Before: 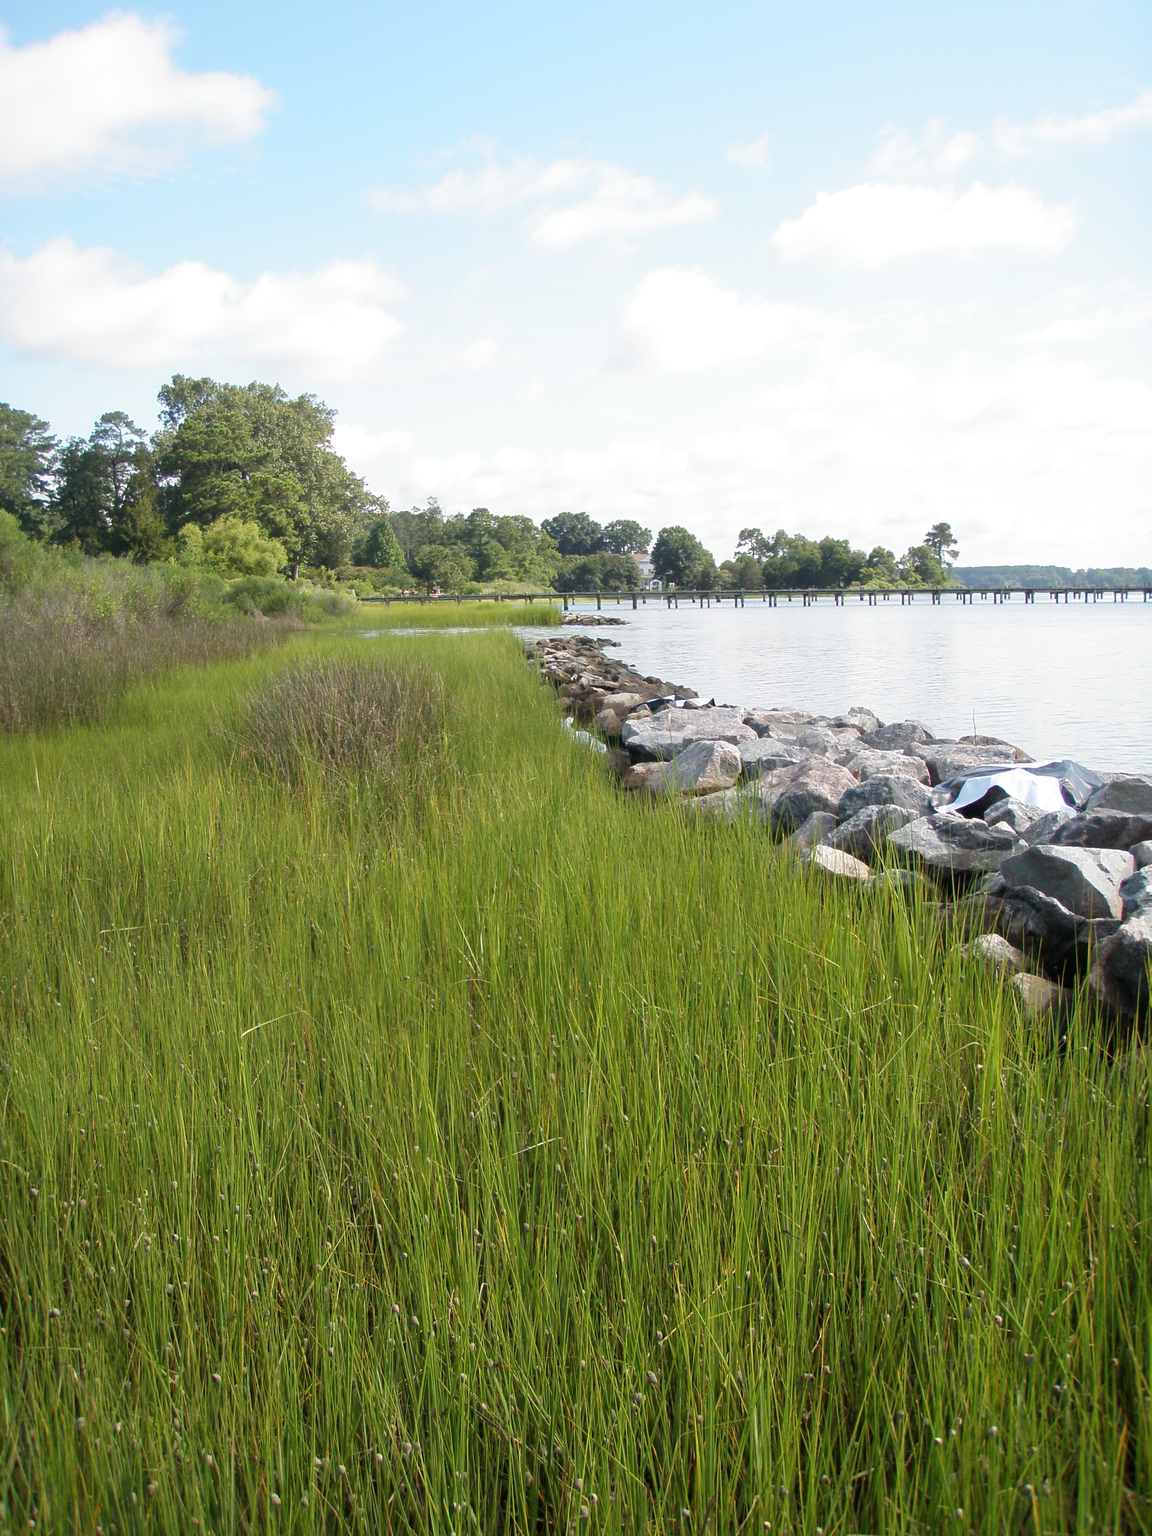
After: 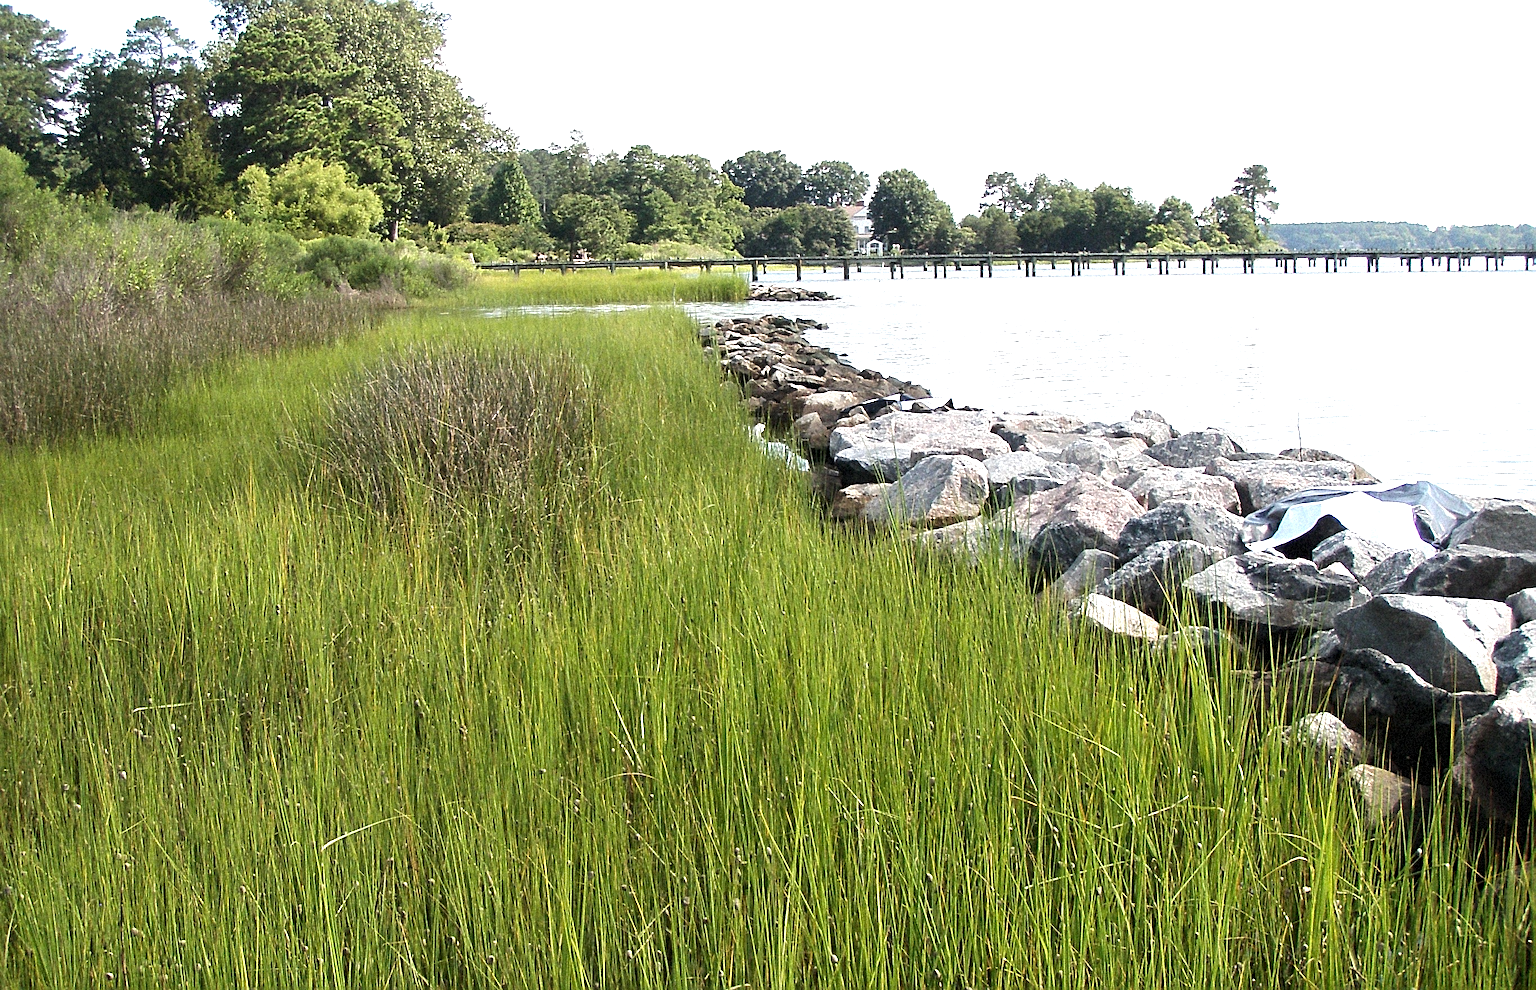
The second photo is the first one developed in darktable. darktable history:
sharpen: radius 2.676, amount 0.669
grain: coarseness 9.38 ISO, strength 34.99%, mid-tones bias 0%
crop and rotate: top 26.056%, bottom 25.543%
tone equalizer: -8 EV -0.75 EV, -7 EV -0.7 EV, -6 EV -0.6 EV, -5 EV -0.4 EV, -3 EV 0.4 EV, -2 EV 0.6 EV, -1 EV 0.7 EV, +0 EV 0.75 EV, edges refinement/feathering 500, mask exposure compensation -1.57 EV, preserve details no
